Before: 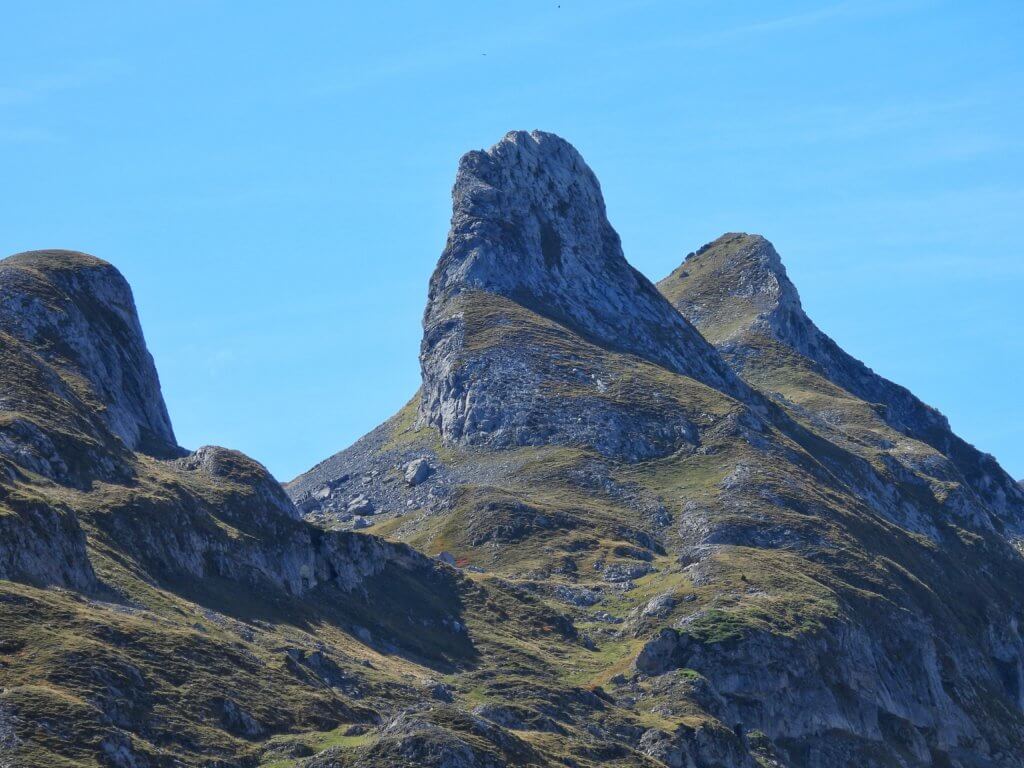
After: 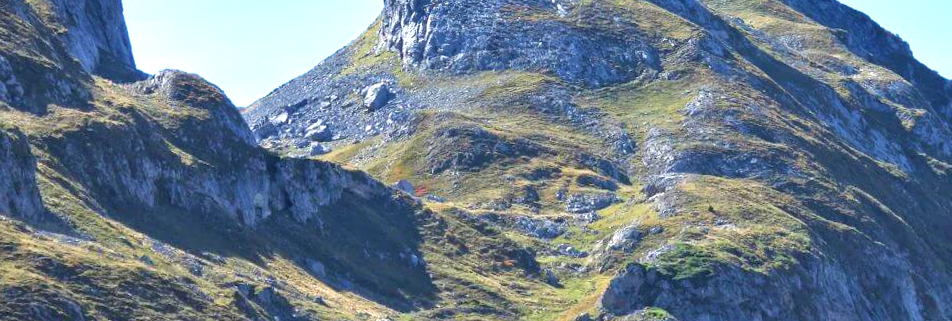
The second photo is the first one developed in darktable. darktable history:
exposure: black level correction 0, exposure 1.1 EV, compensate exposure bias true, compensate highlight preservation false
rotate and perspective: rotation 0.215°, lens shift (vertical) -0.139, crop left 0.069, crop right 0.939, crop top 0.002, crop bottom 0.996
velvia: on, module defaults
shadows and highlights: highlights color adjustment 0%, soften with gaussian
crop: top 45.551%, bottom 12.262%
